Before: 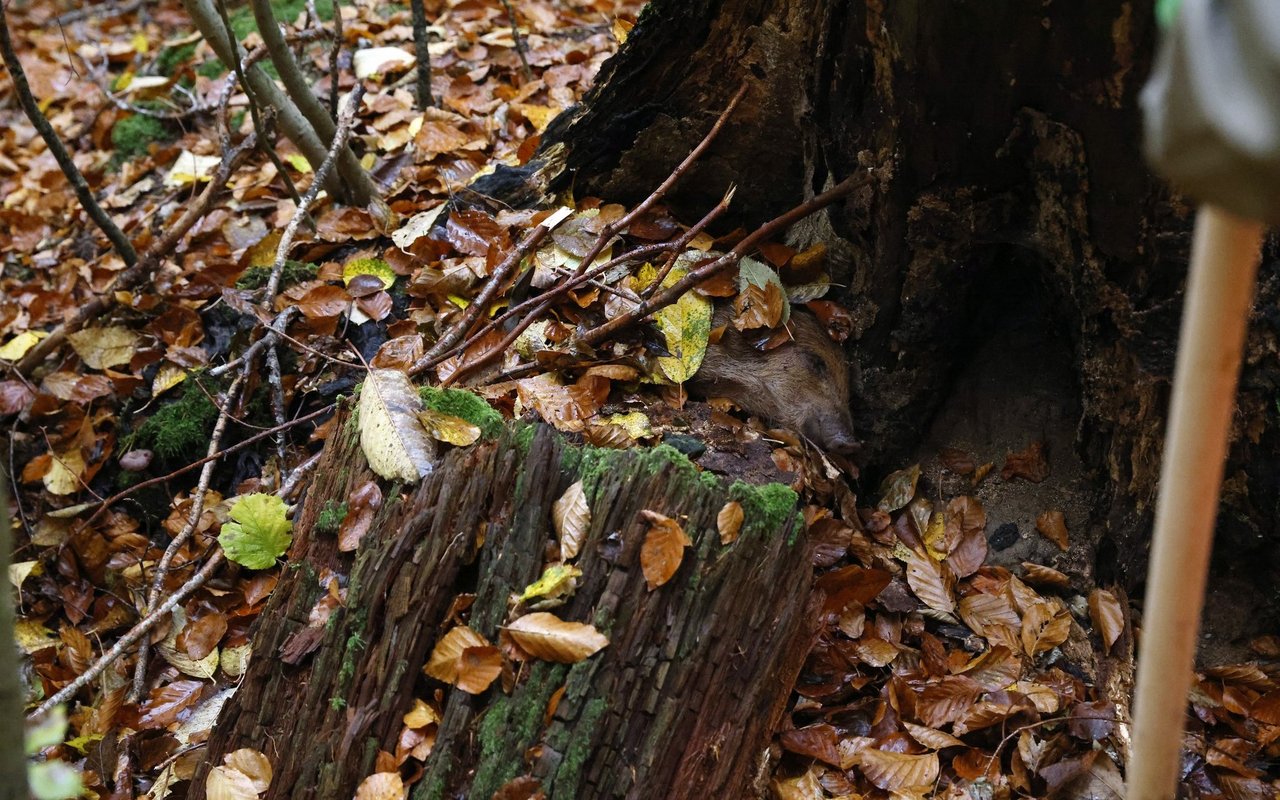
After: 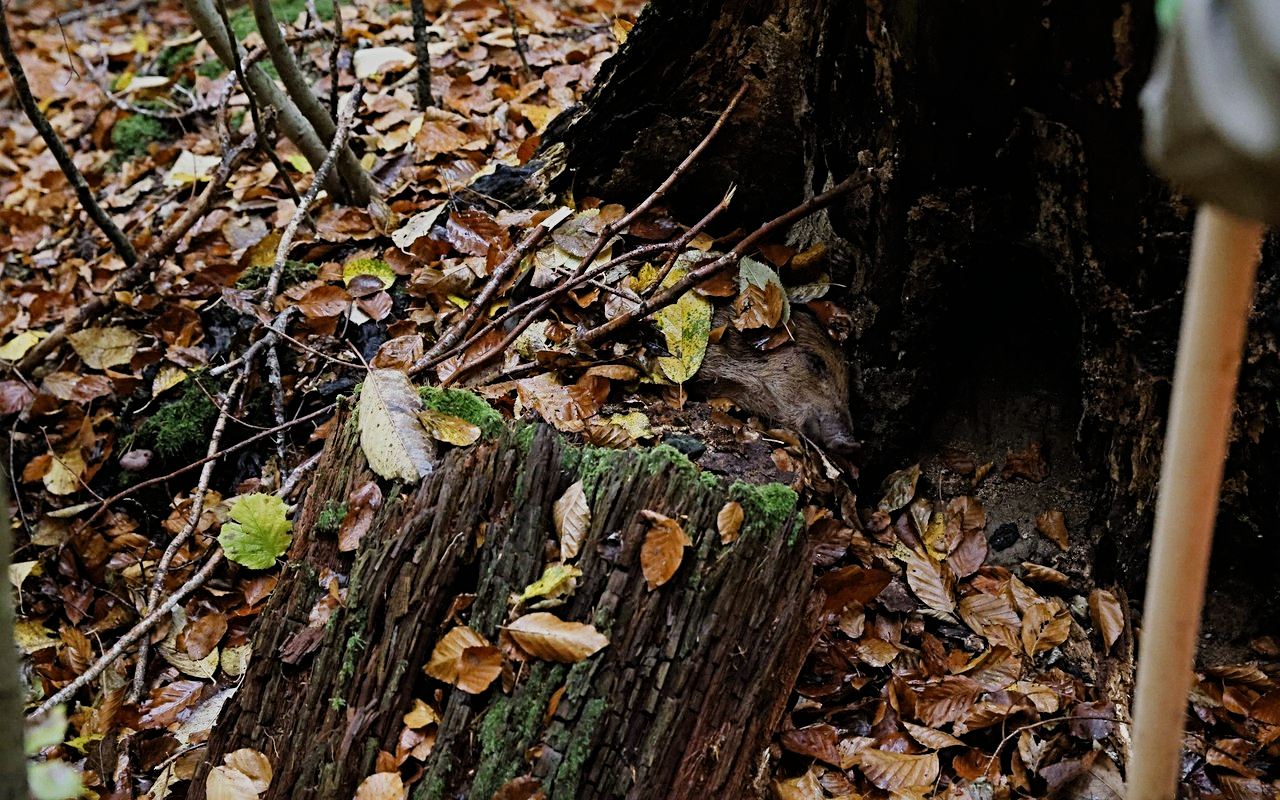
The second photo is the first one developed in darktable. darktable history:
filmic rgb: black relative exposure -7.65 EV, white relative exposure 4.56 EV, hardness 3.61, iterations of high-quality reconstruction 0
sharpen: radius 3.986
exposure: compensate exposure bias true, compensate highlight preservation false
